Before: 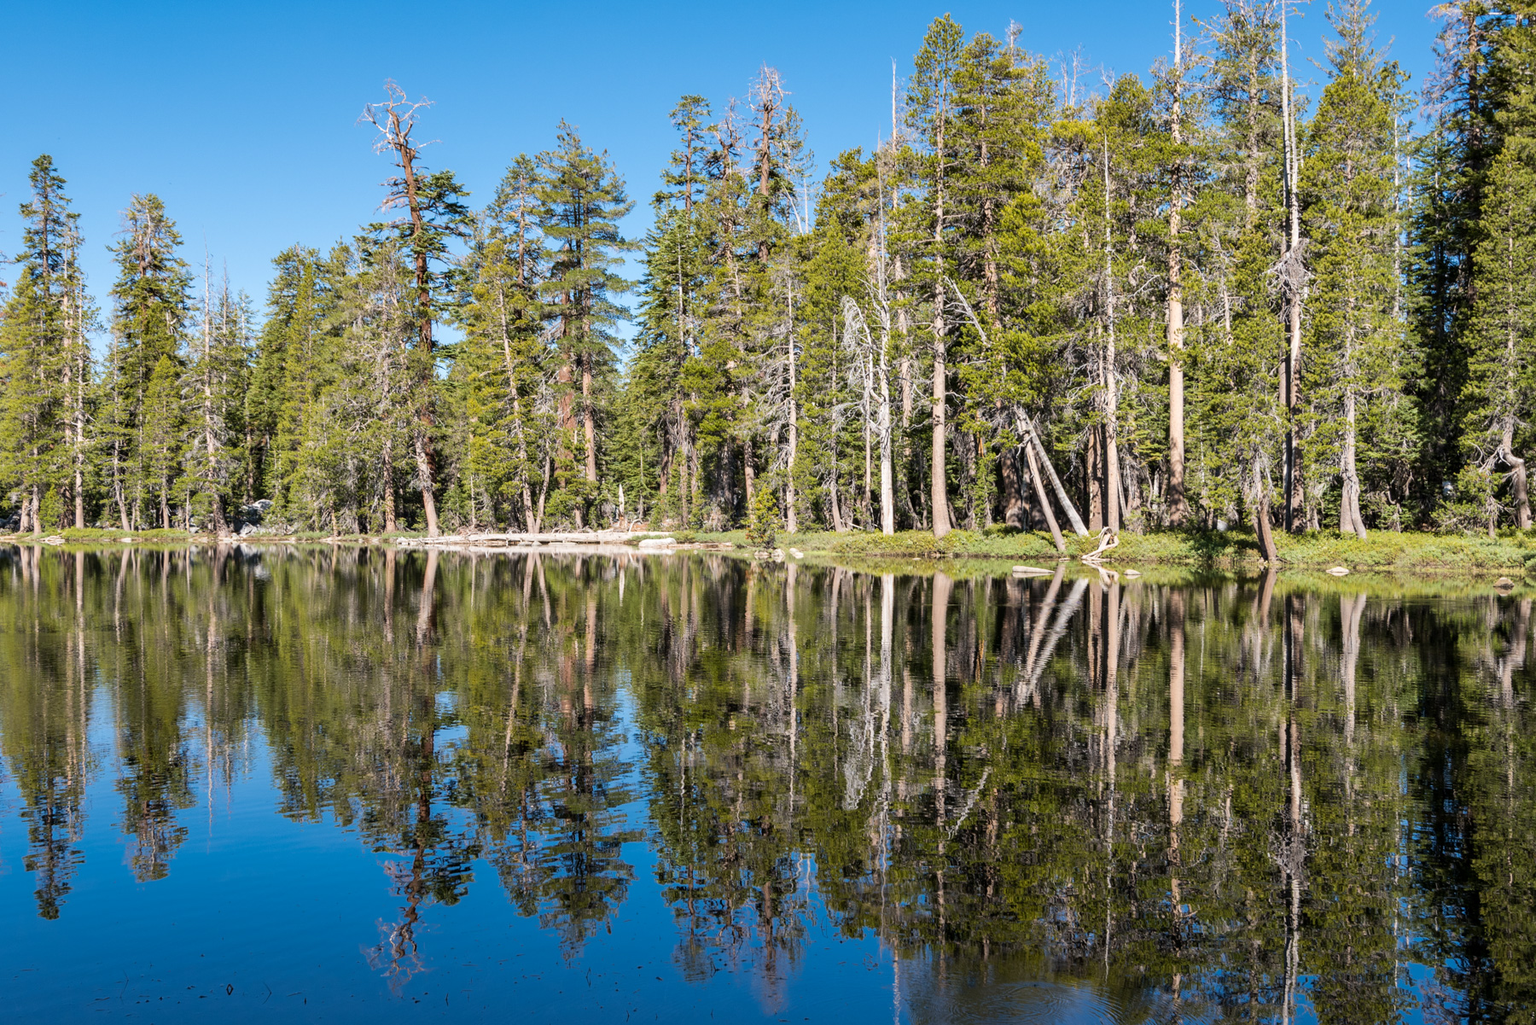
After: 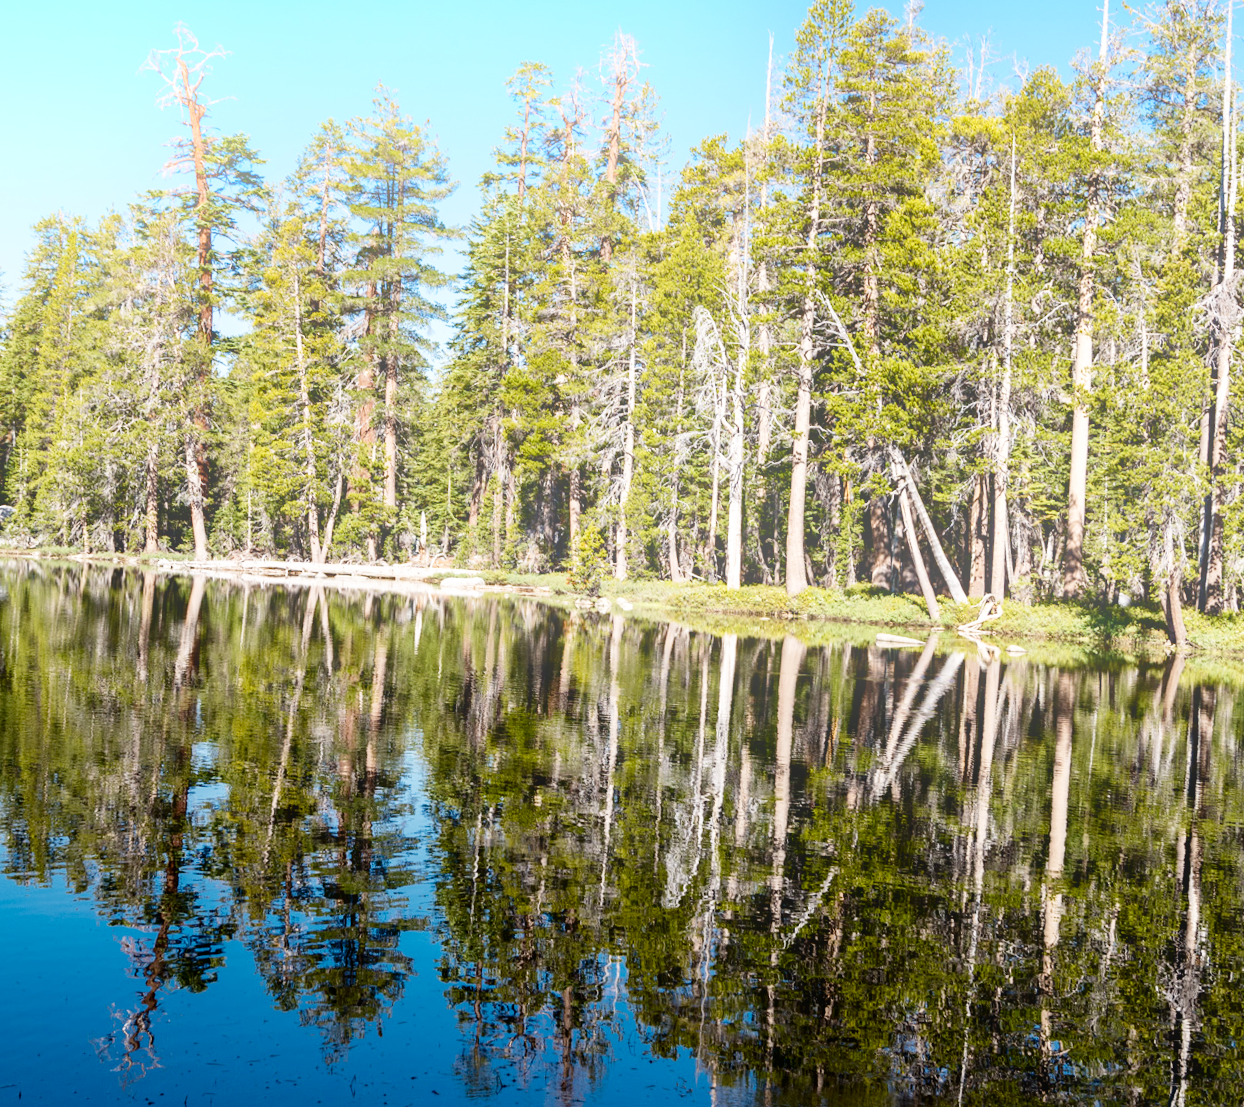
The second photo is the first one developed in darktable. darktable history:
crop and rotate: angle -3.27°, left 14.277%, top 0.028%, right 10.766%, bottom 0.028%
color correction: saturation 0.8
bloom: on, module defaults
contrast brightness saturation: brightness -0.25, saturation 0.2
base curve: curves: ch0 [(0, 0) (0.008, 0.007) (0.022, 0.029) (0.048, 0.089) (0.092, 0.197) (0.191, 0.399) (0.275, 0.534) (0.357, 0.65) (0.477, 0.78) (0.542, 0.833) (0.799, 0.973) (1, 1)], preserve colors none
